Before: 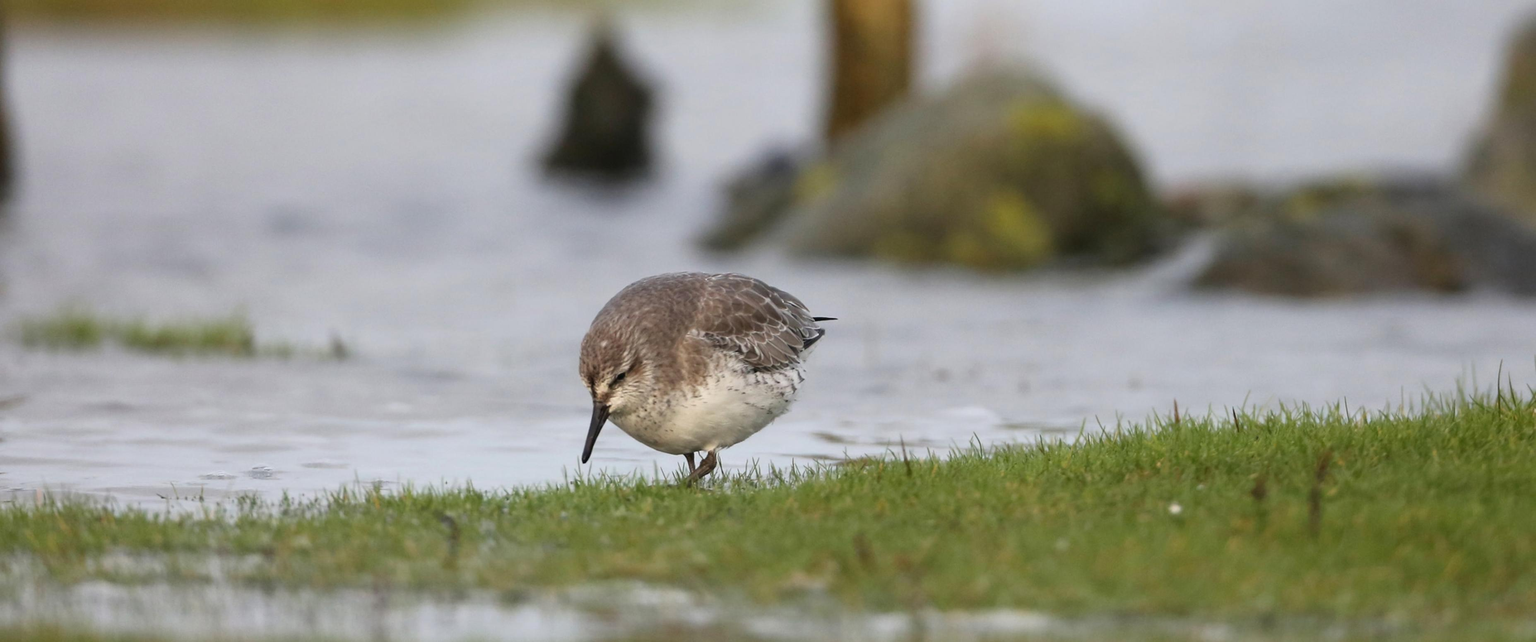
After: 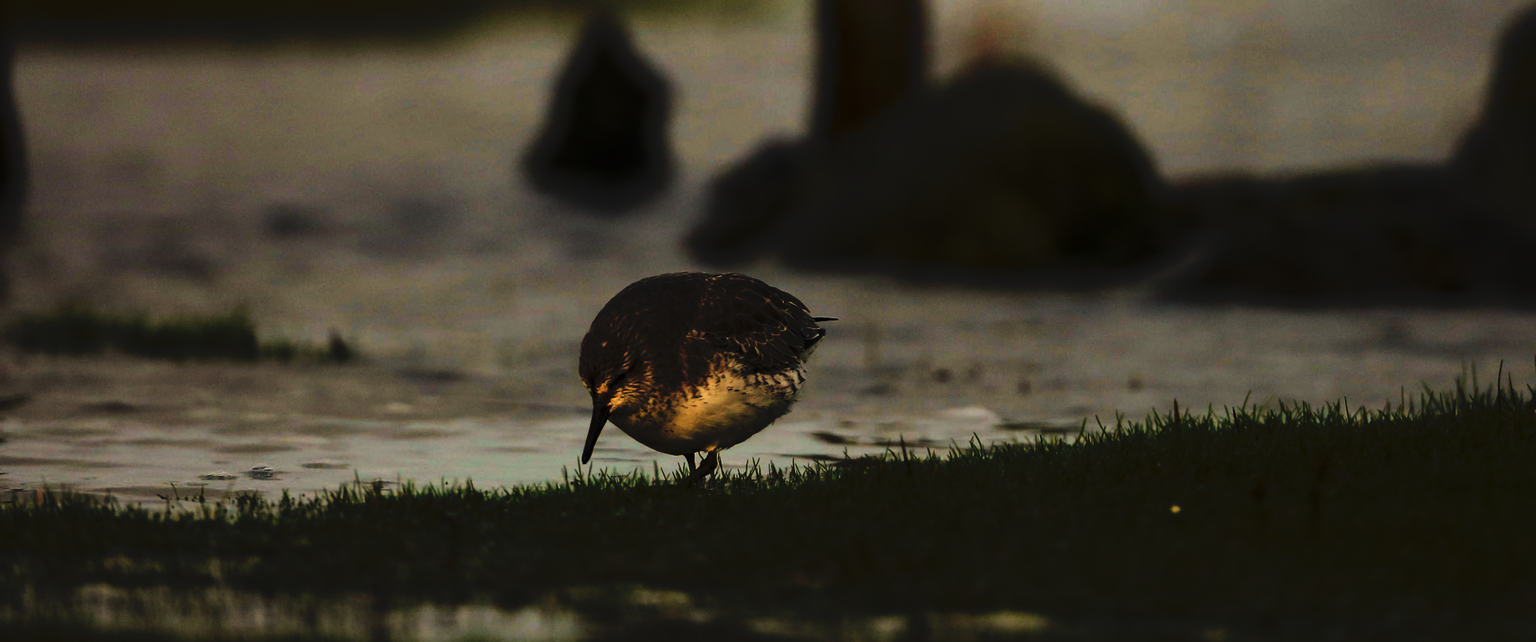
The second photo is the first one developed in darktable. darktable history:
tone curve: curves: ch0 [(0, 0) (0.003, 0.032) (0.53, 0.368) (0.901, 0.866) (1, 1)]
contrast brightness saturation: contrast 0.15, brightness -0.01, saturation 0.1
base curve: curves: ch0 [(0, 0) (0.472, 0.455) (1, 1)]
white balance: red 1.029, blue 0.92
